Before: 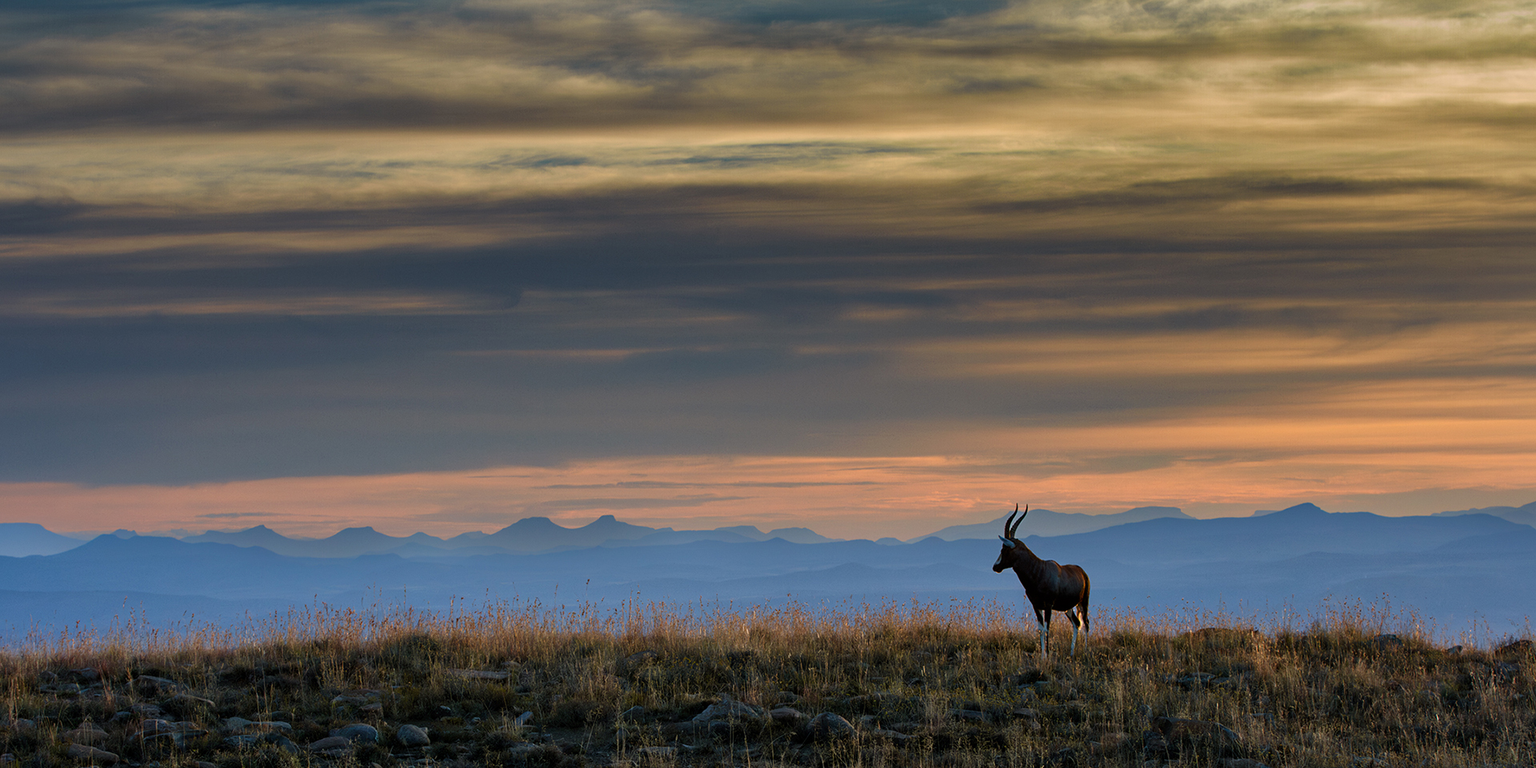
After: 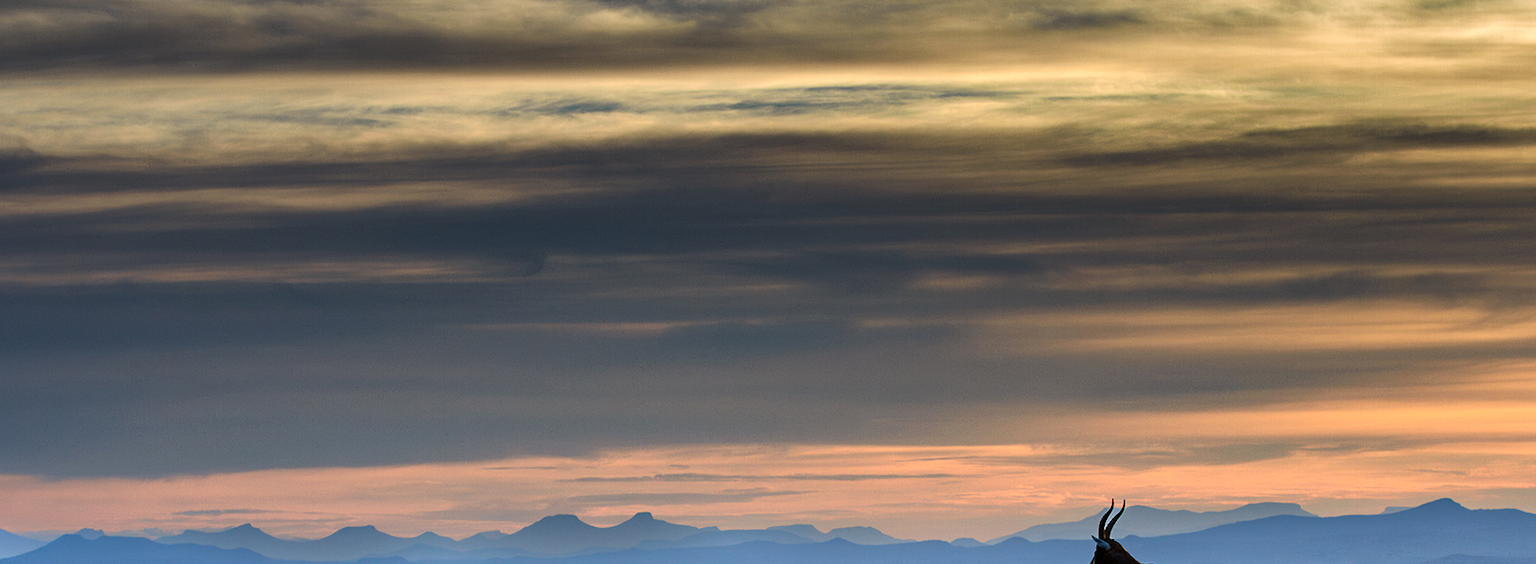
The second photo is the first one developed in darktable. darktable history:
crop: left 2.996%, top 8.858%, right 9.665%, bottom 26.963%
tone equalizer: -8 EV -0.772 EV, -7 EV -0.727 EV, -6 EV -0.61 EV, -5 EV -0.411 EV, -3 EV 0.373 EV, -2 EV 0.6 EV, -1 EV 0.675 EV, +0 EV 0.75 EV, edges refinement/feathering 500, mask exposure compensation -1.57 EV, preserve details no
